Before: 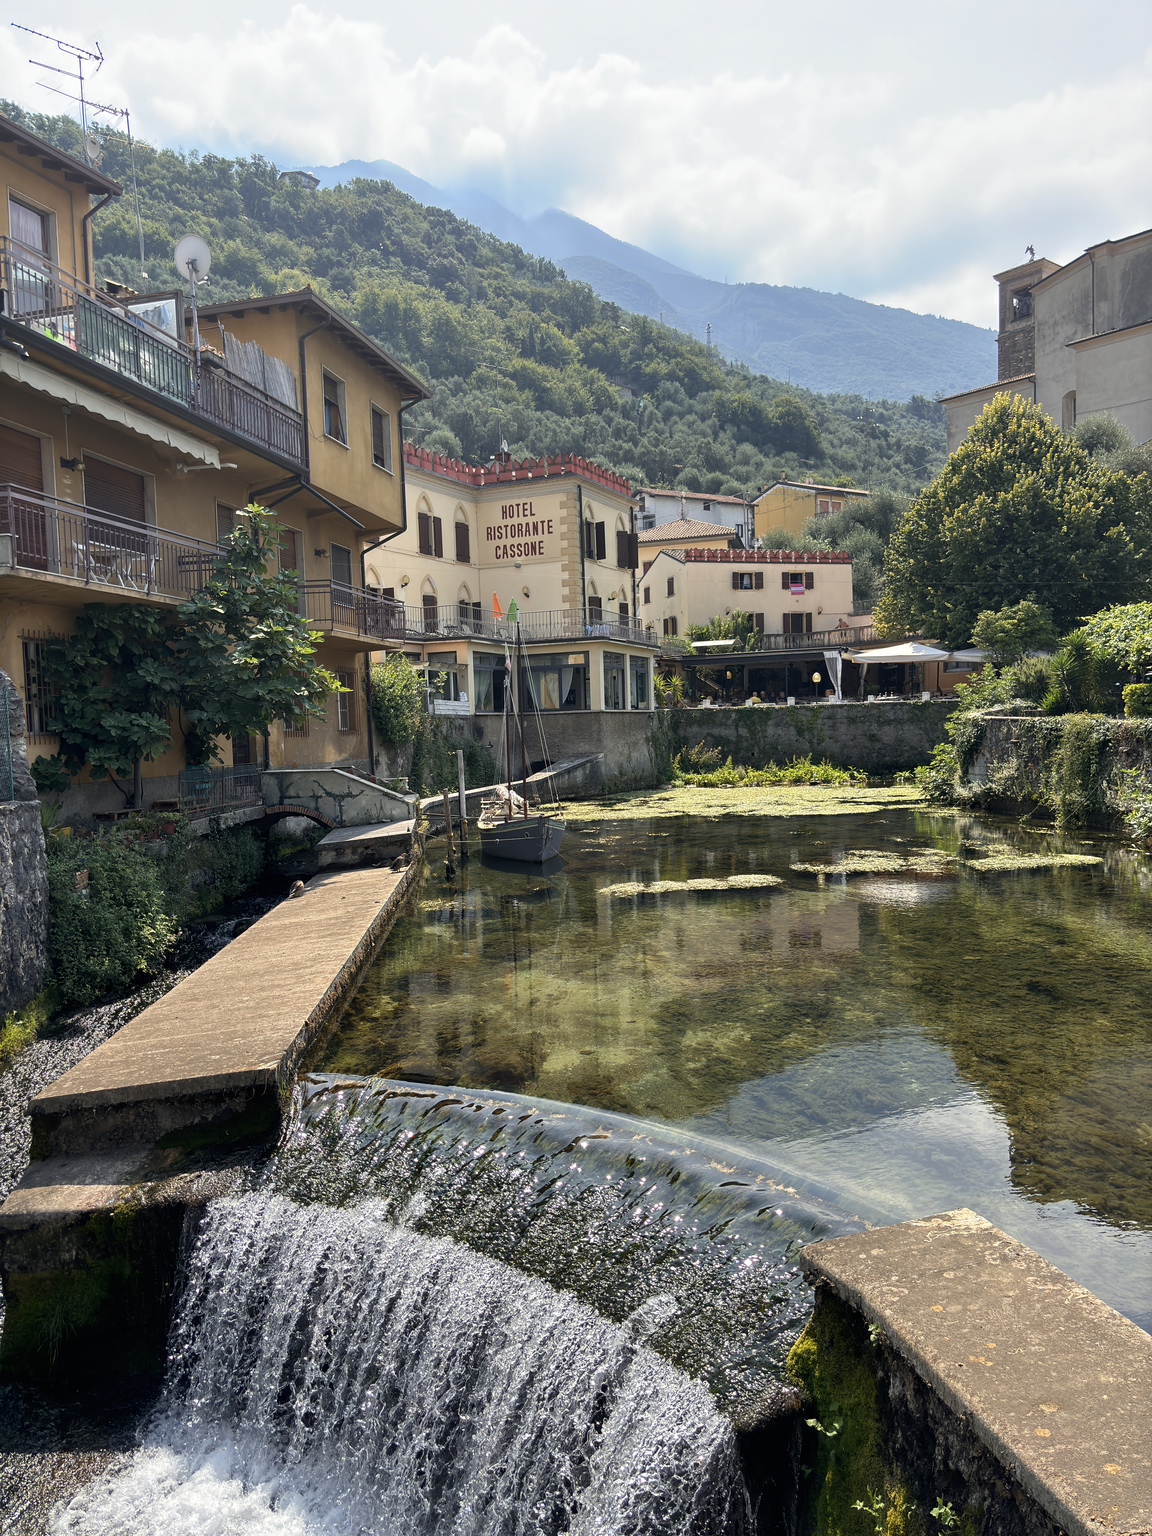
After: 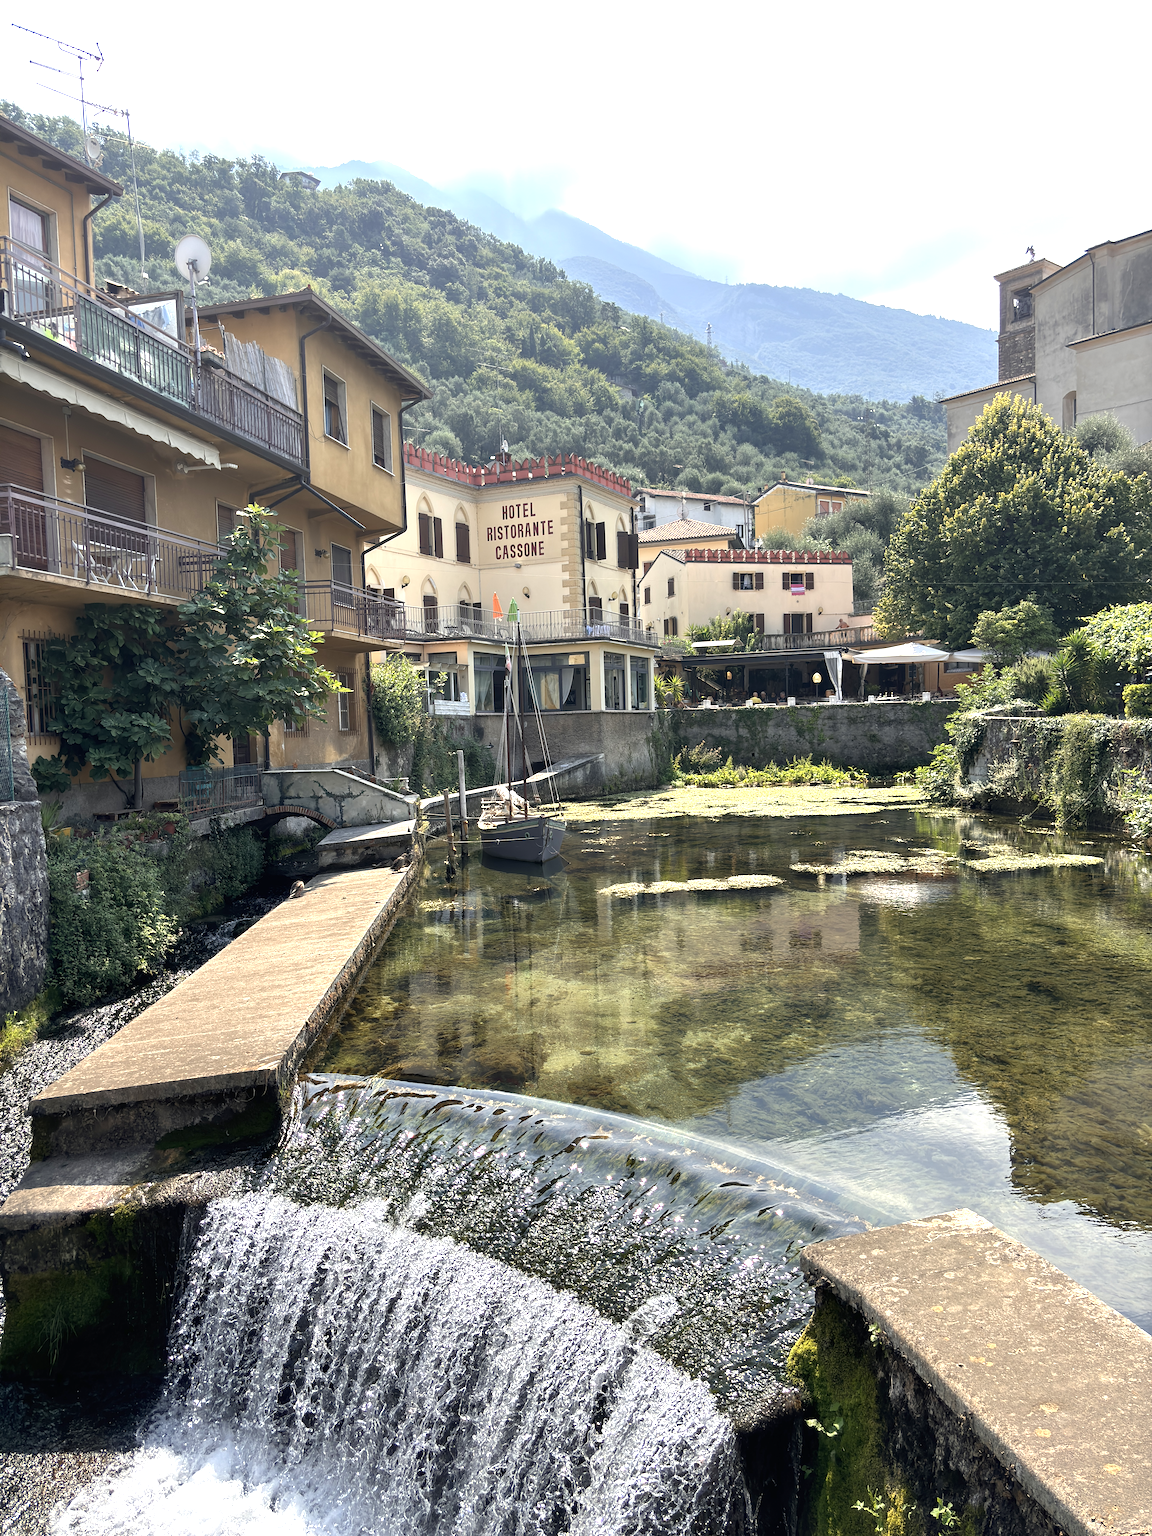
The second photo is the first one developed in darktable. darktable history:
contrast brightness saturation: contrast 0.01, saturation -0.05
exposure: exposure 0.7 EV, compensate highlight preservation false
